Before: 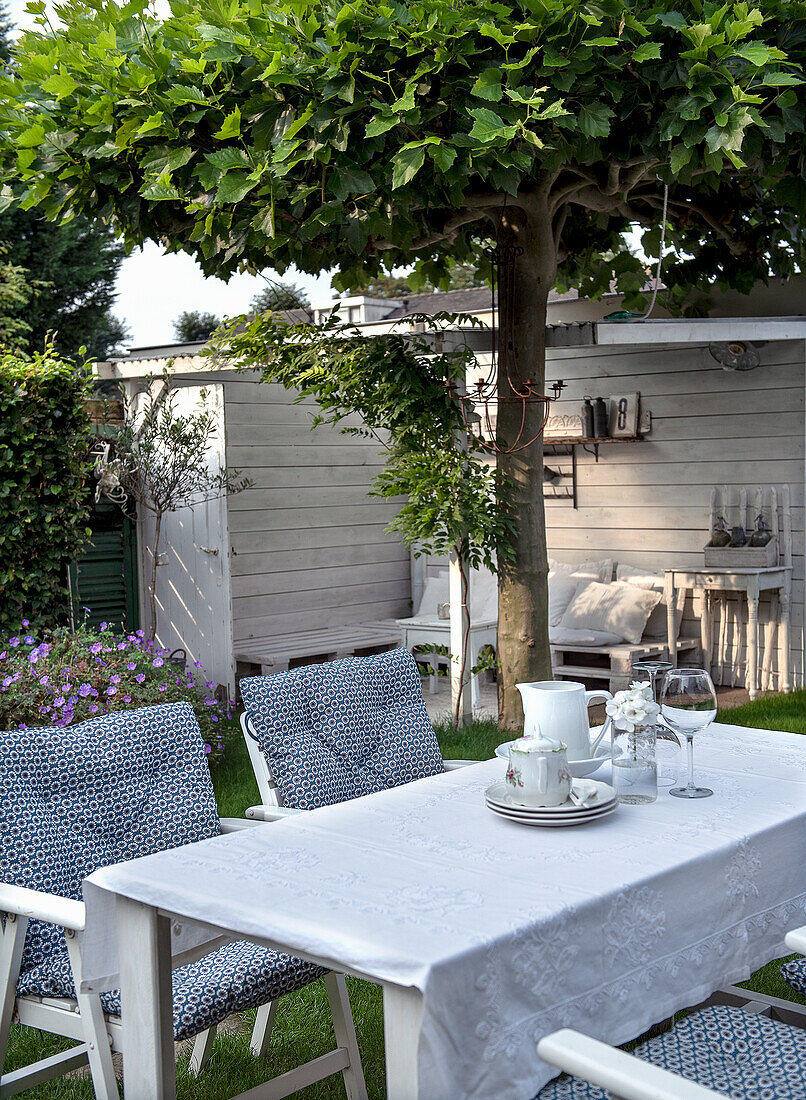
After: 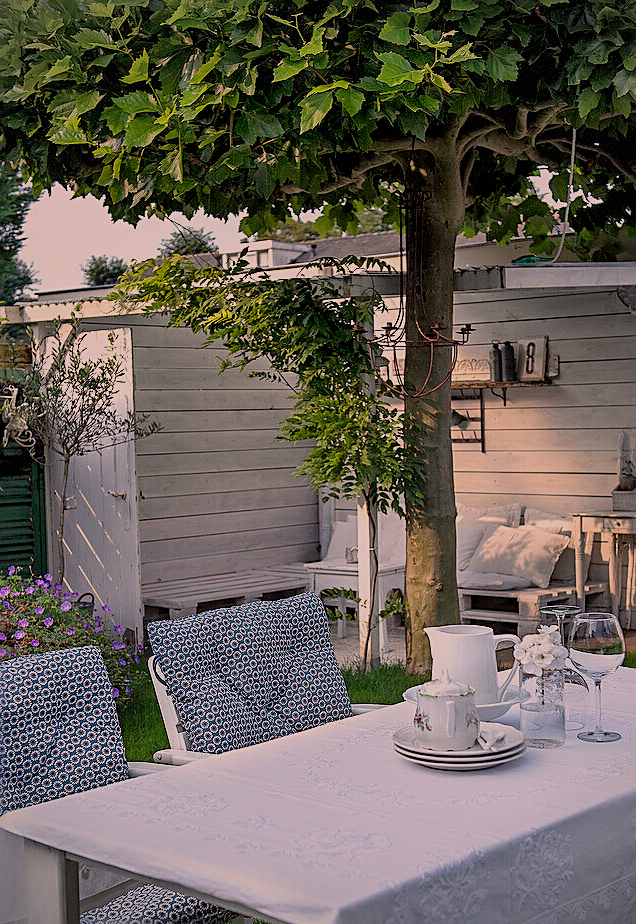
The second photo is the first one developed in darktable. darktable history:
vignetting: dithering 8-bit output, unbound false
crop: left 11.437%, top 5.181%, right 9.587%, bottom 10.734%
sharpen: on, module defaults
filmic rgb: black relative exposure -7.99 EV, white relative exposure 3.82 EV, hardness 4.36
tone equalizer: -8 EV 0.276 EV, -7 EV 0.433 EV, -6 EV 0.411 EV, -5 EV 0.222 EV, -3 EV -0.25 EV, -2 EV -0.44 EV, -1 EV -0.423 EV, +0 EV -0.23 EV
color balance rgb: highlights gain › chroma 4.486%, highlights gain › hue 33.62°, perceptual saturation grading › global saturation 18.915%, global vibrance 20%
shadows and highlights: on, module defaults
